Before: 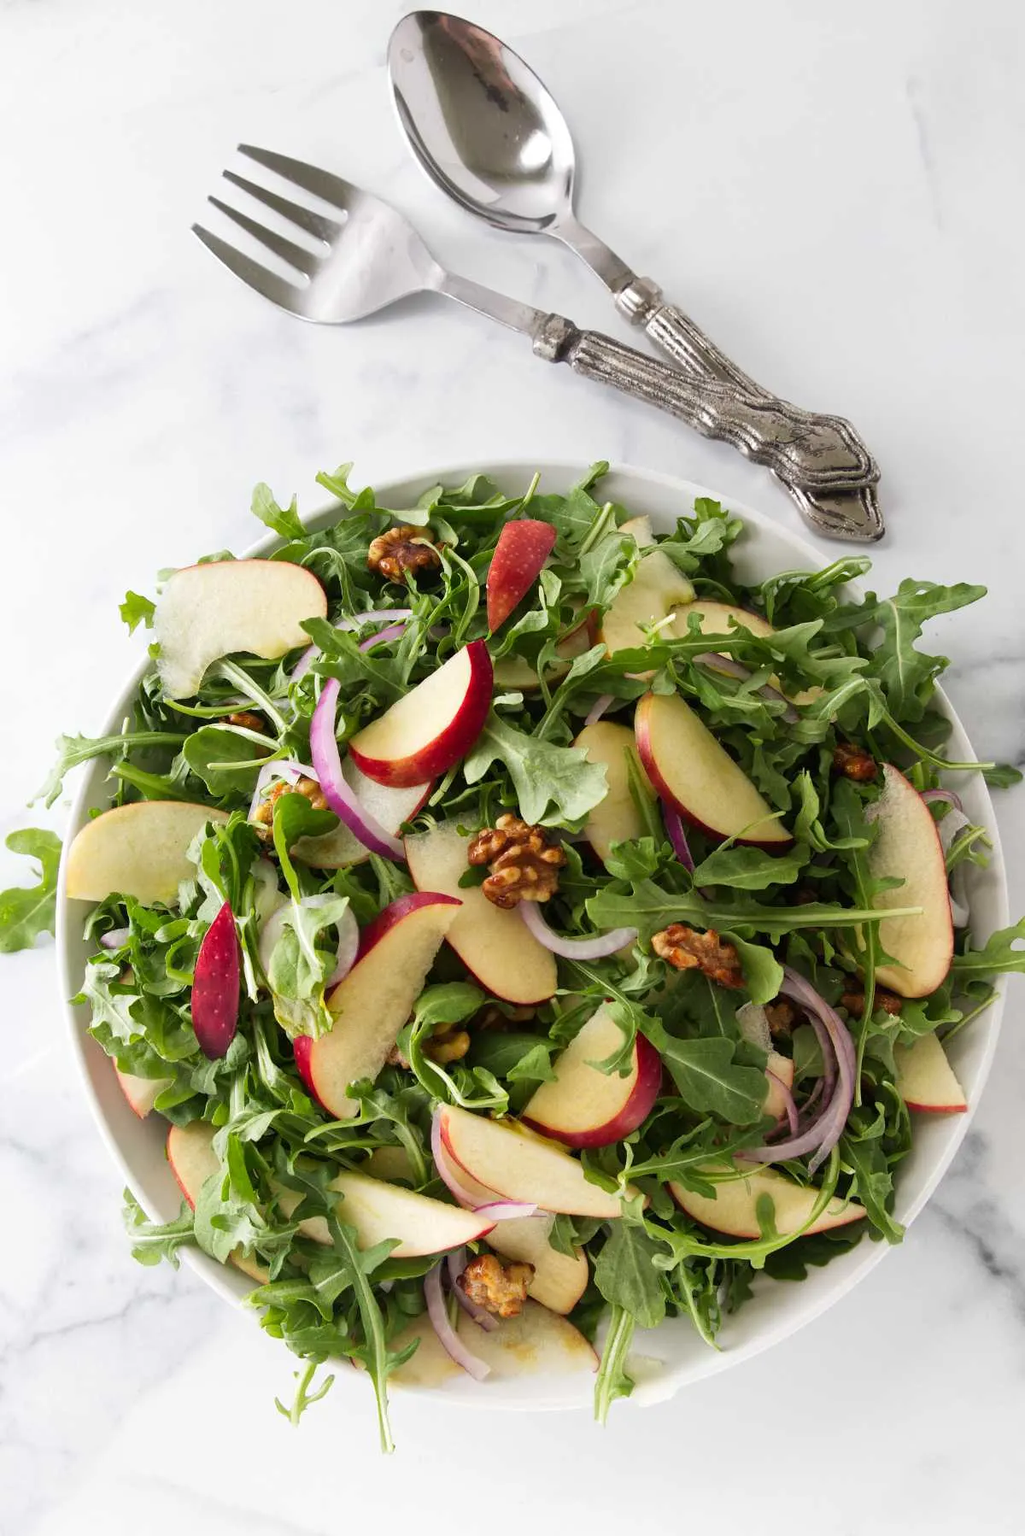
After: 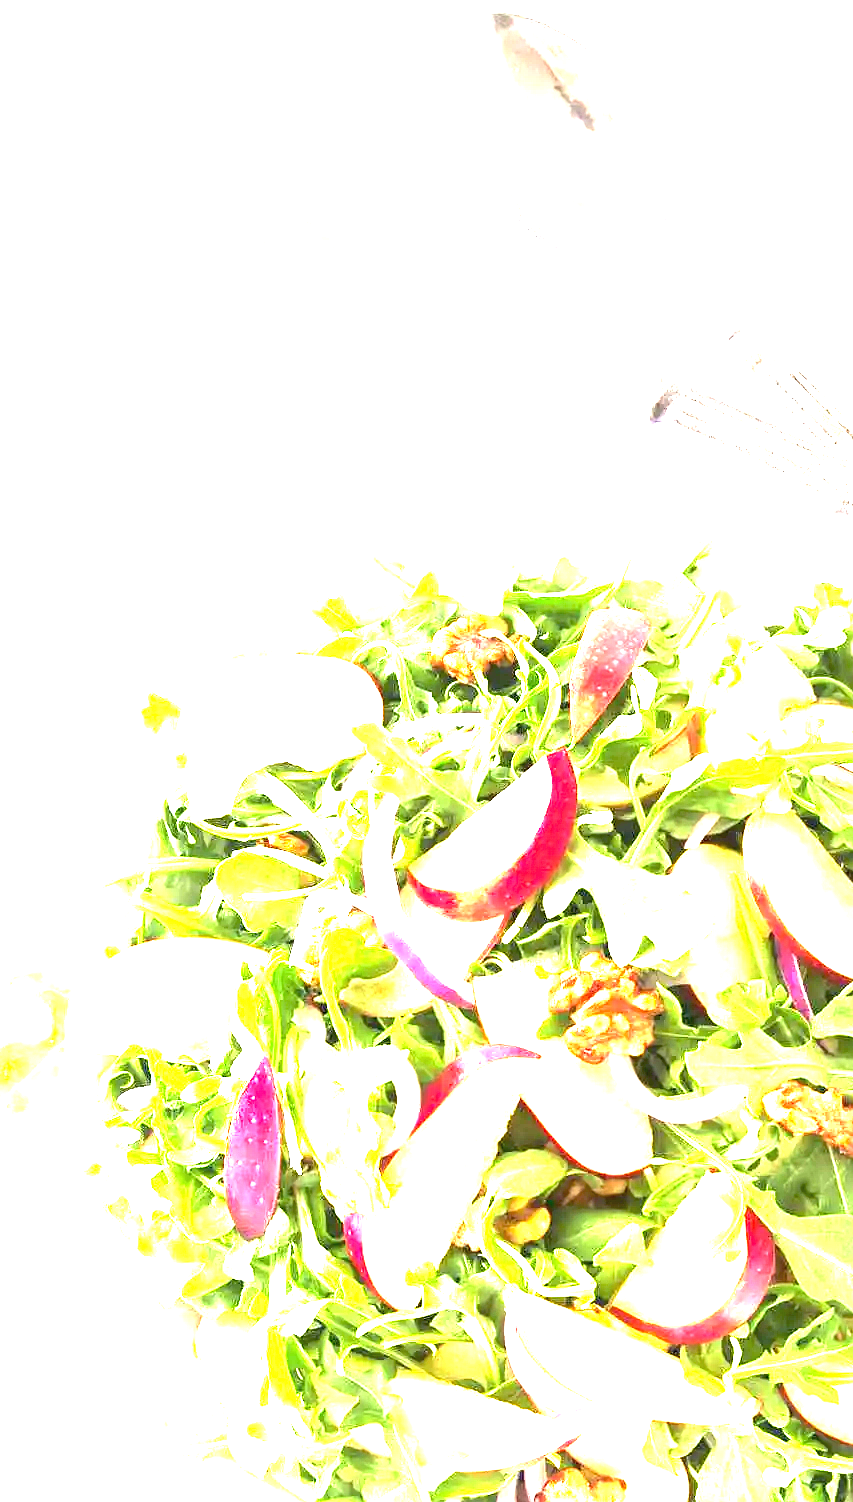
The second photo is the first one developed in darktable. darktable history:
exposure: black level correction 0, exposure 4.018 EV, compensate highlight preservation false
crop: right 28.839%, bottom 16.434%
sharpen: radius 1.219, amount 0.29, threshold 0.05
